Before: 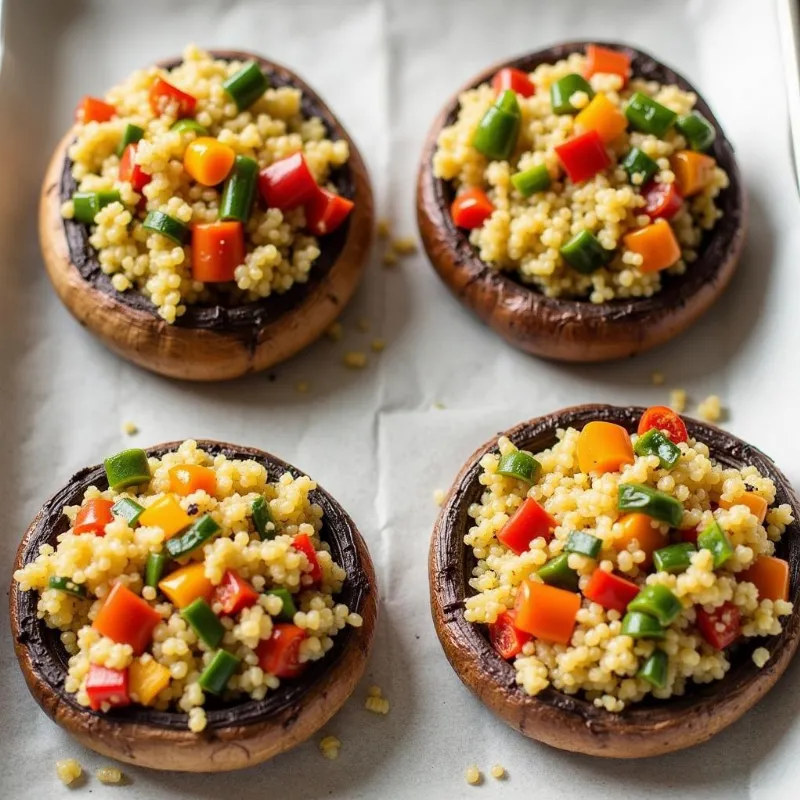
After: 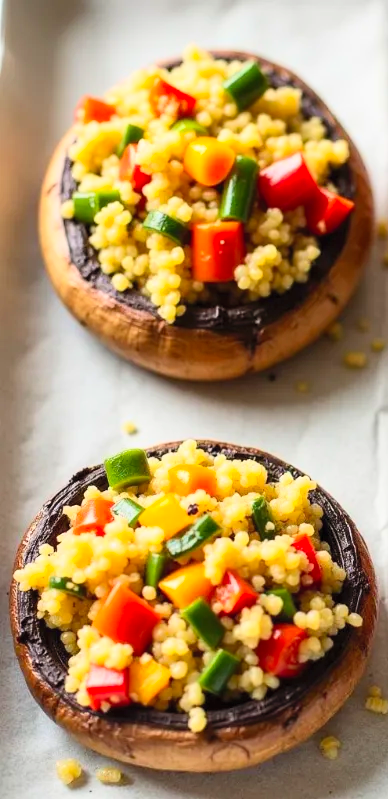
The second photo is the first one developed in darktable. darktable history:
exposure: exposure -0.055 EV, compensate highlight preservation false
crop and rotate: left 0.046%, top 0%, right 51.449%
contrast brightness saturation: contrast 0.24, brightness 0.266, saturation 0.381
